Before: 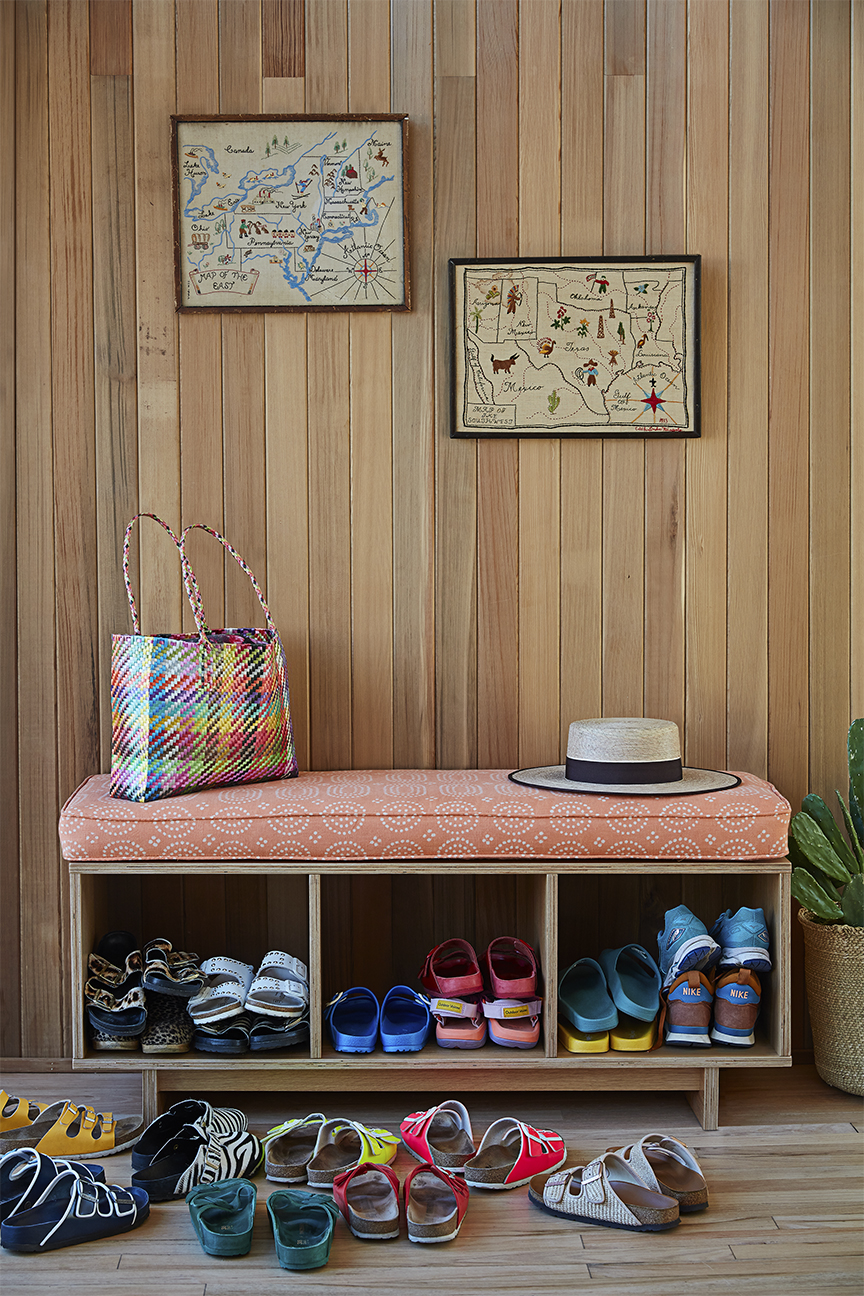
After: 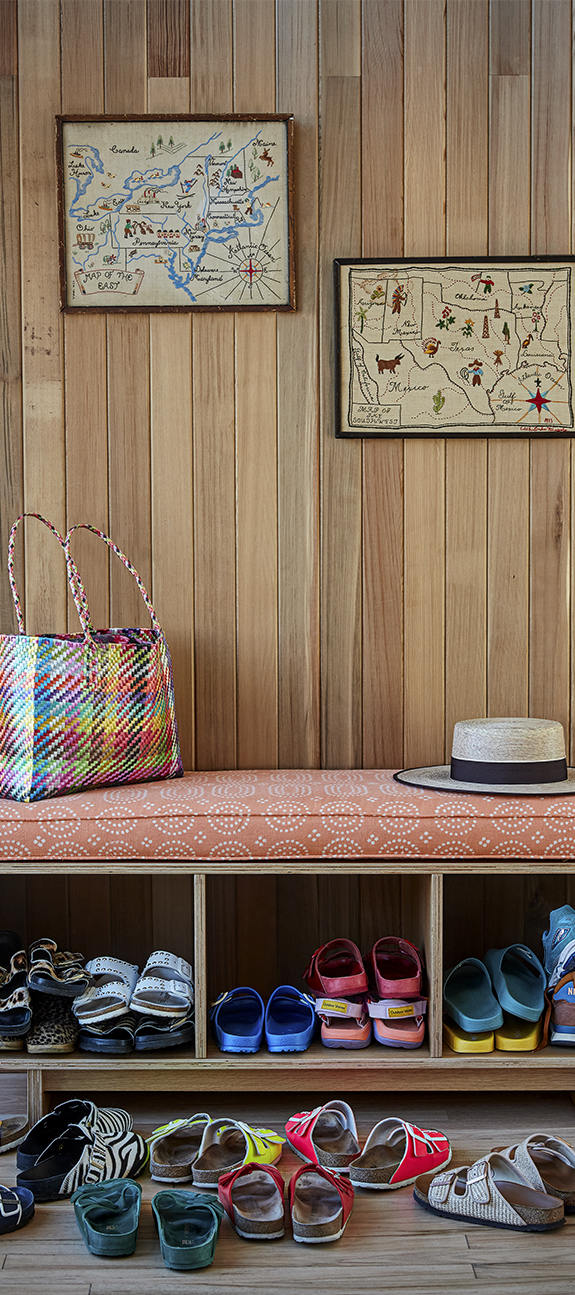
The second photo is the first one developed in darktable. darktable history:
crop and rotate: left 13.342%, right 19.991%
local contrast: on, module defaults
vignetting: center (-0.15, 0.013)
